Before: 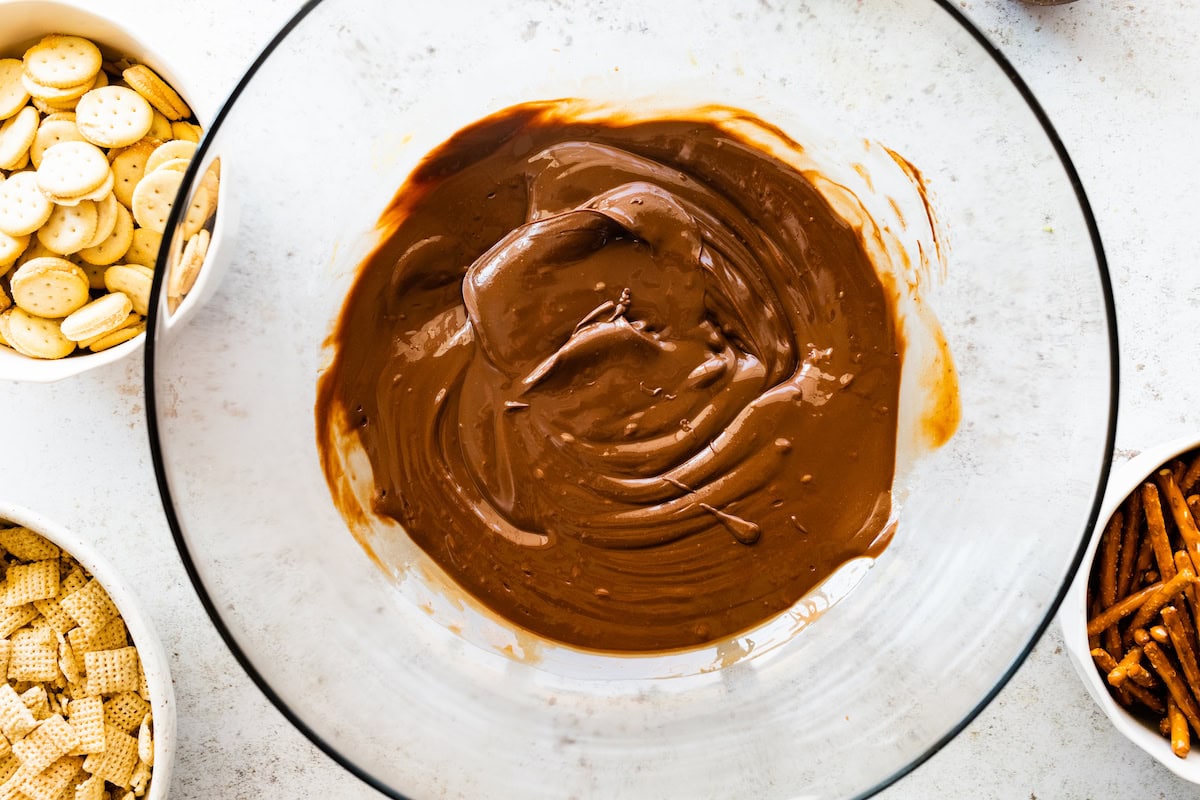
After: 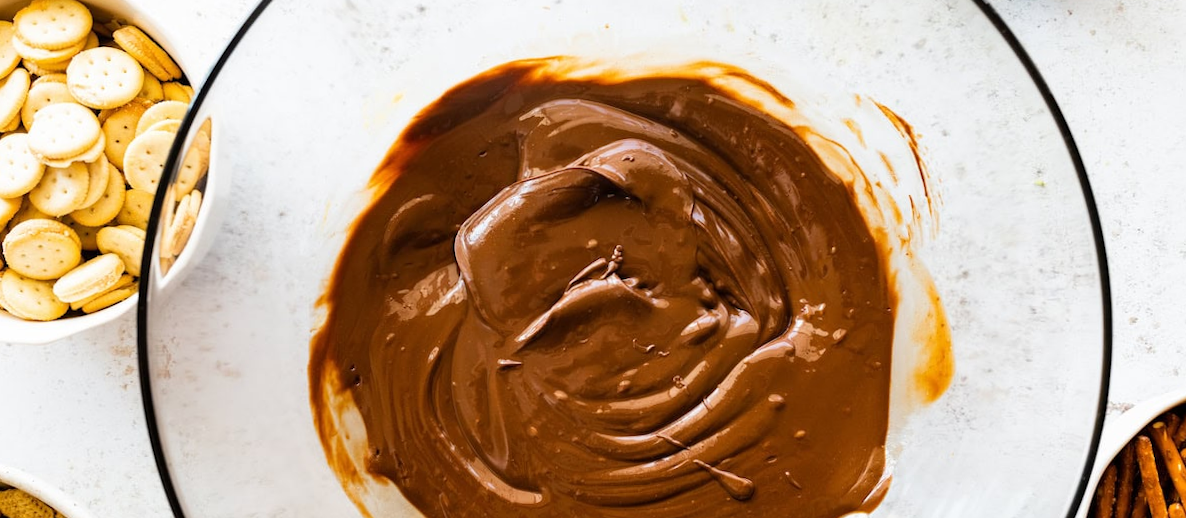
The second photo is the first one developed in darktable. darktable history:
crop and rotate: top 4.848%, bottom 29.503%
rotate and perspective: rotation -0.45°, automatic cropping original format, crop left 0.008, crop right 0.992, crop top 0.012, crop bottom 0.988
